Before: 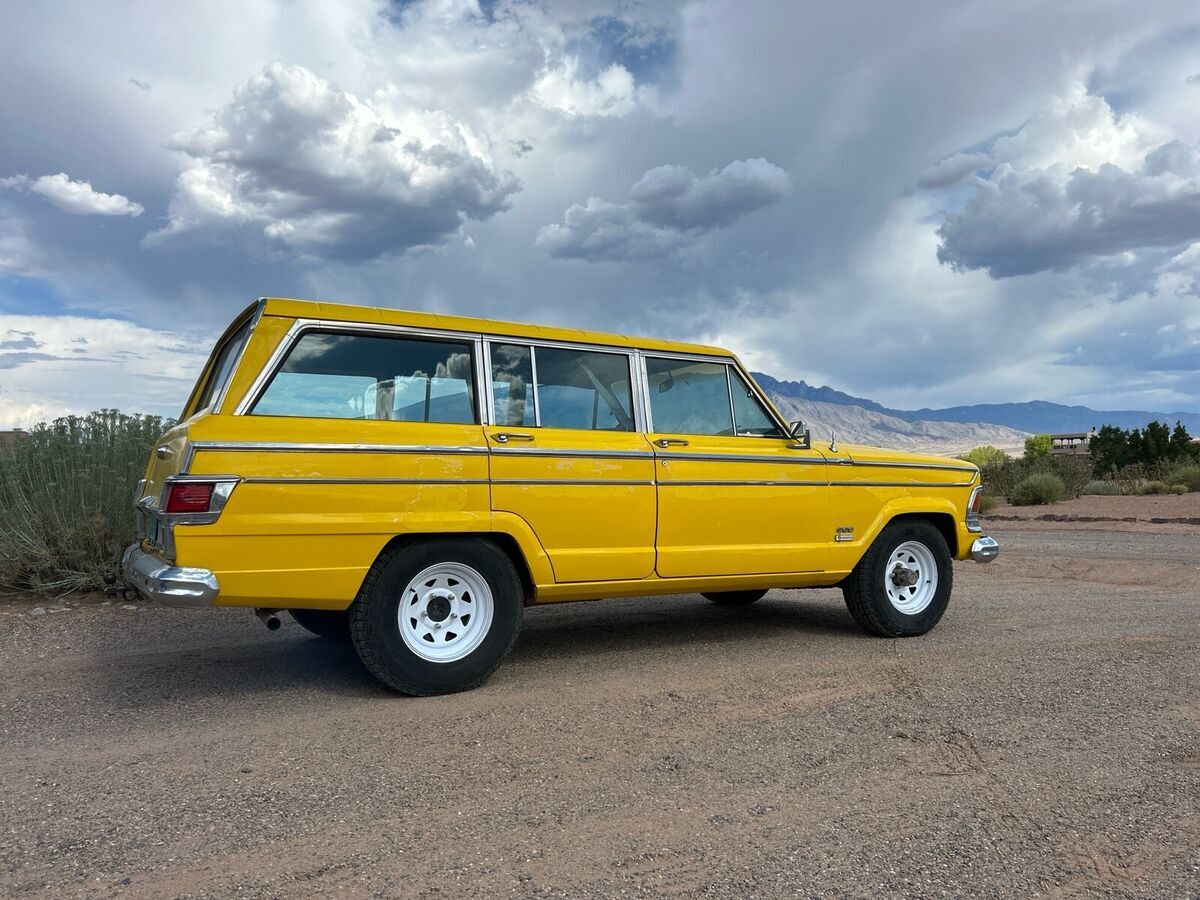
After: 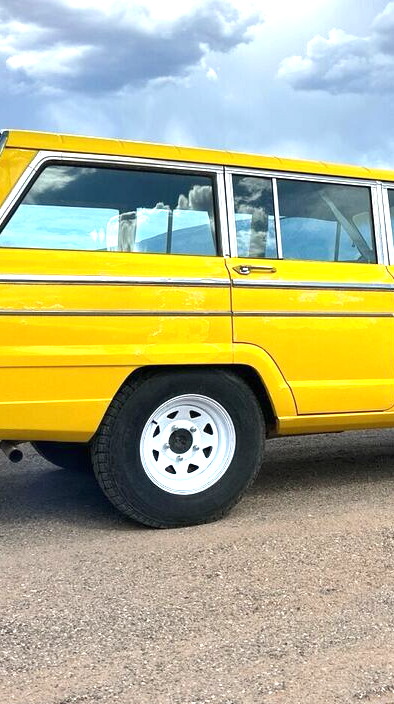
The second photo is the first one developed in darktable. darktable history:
exposure: black level correction 0, exposure 1.104 EV, compensate highlight preservation false
crop and rotate: left 21.523%, top 18.752%, right 45.631%, bottom 2.982%
